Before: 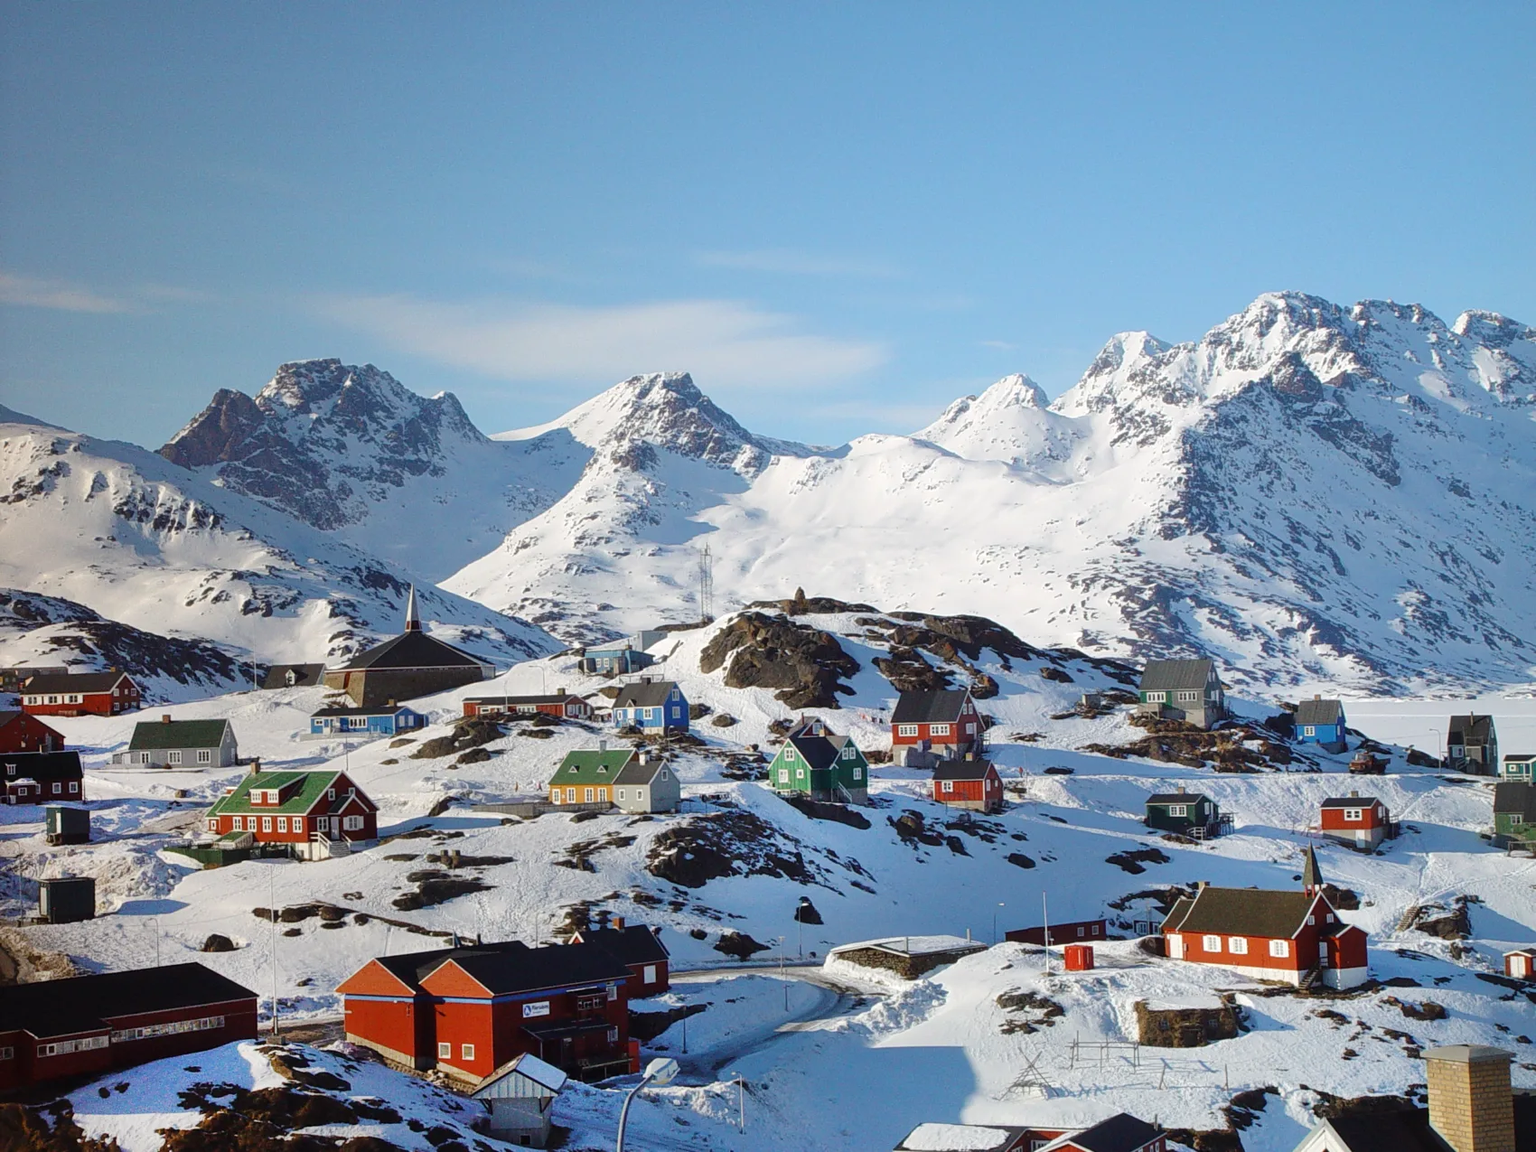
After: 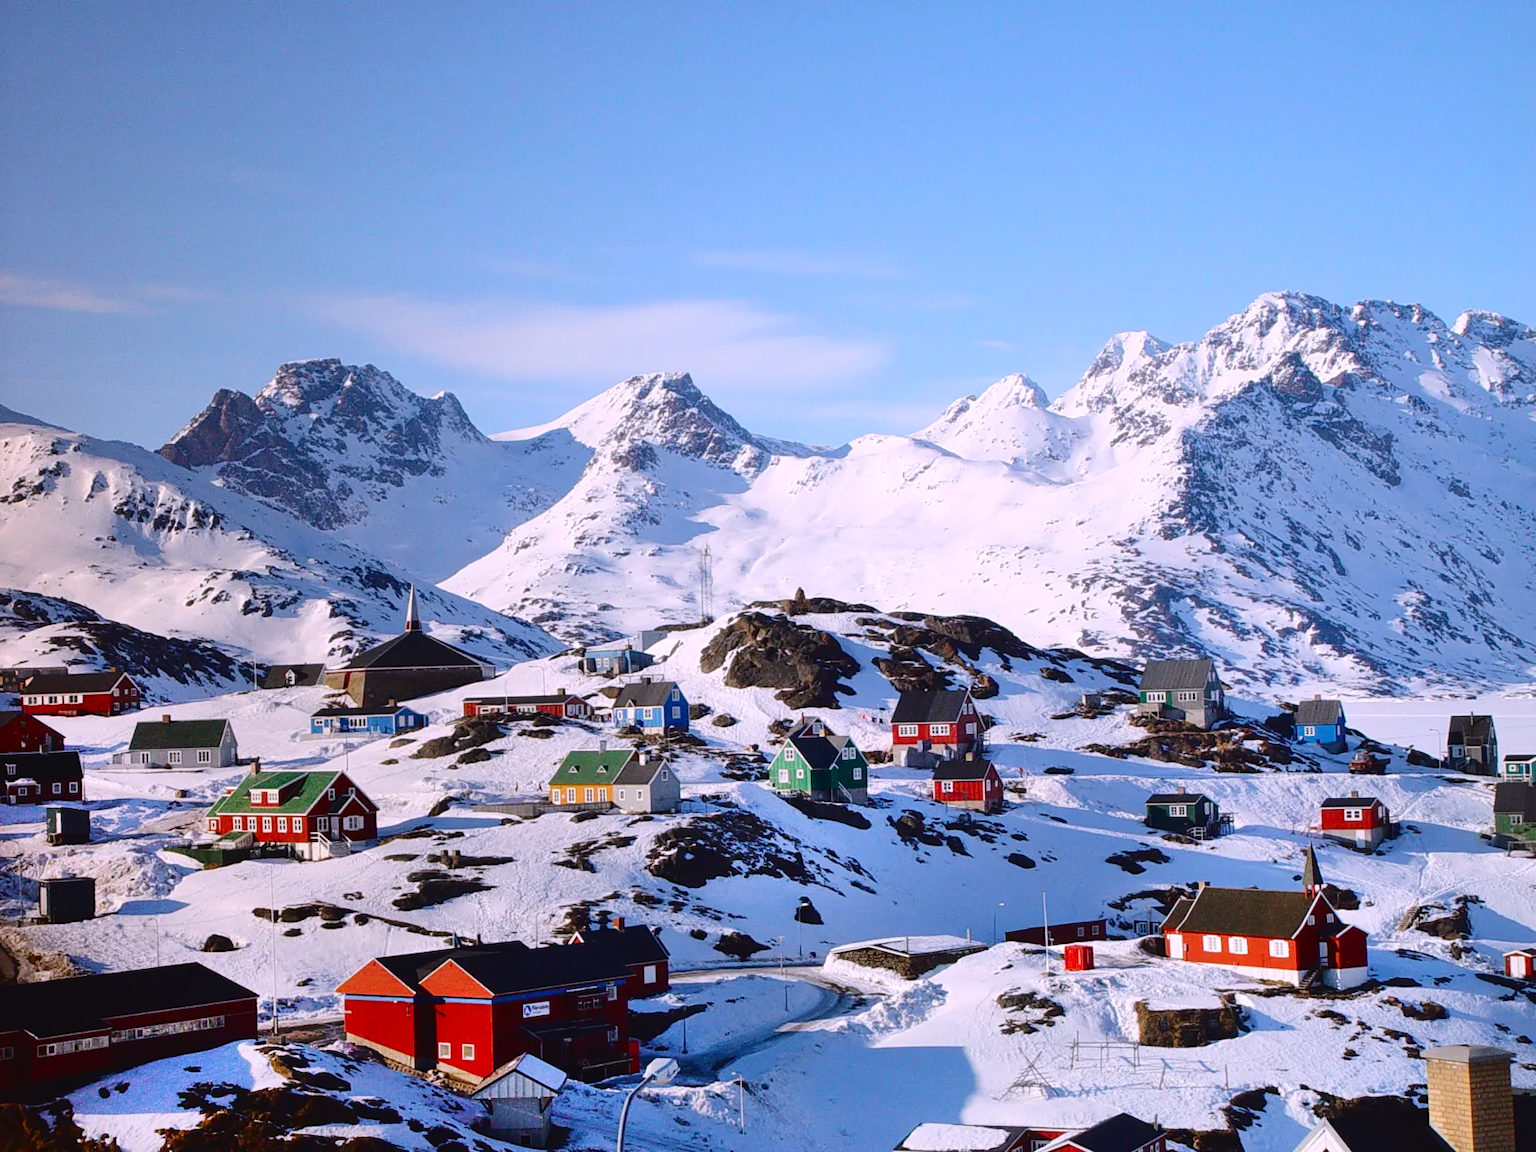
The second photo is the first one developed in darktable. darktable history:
tone curve: curves: ch0 [(0, 0.023) (0.132, 0.075) (0.241, 0.178) (0.487, 0.491) (0.782, 0.8) (1, 0.989)]; ch1 [(0, 0) (0.396, 0.369) (0.467, 0.454) (0.498, 0.5) (0.518, 0.517) (0.57, 0.586) (0.619, 0.663) (0.692, 0.744) (1, 1)]; ch2 [(0, 0) (0.427, 0.416) (0.483, 0.481) (0.503, 0.503) (0.526, 0.527) (0.563, 0.573) (0.632, 0.667) (0.705, 0.737) (0.985, 0.966)], color space Lab, independent channels
white balance: red 1.066, blue 1.119
